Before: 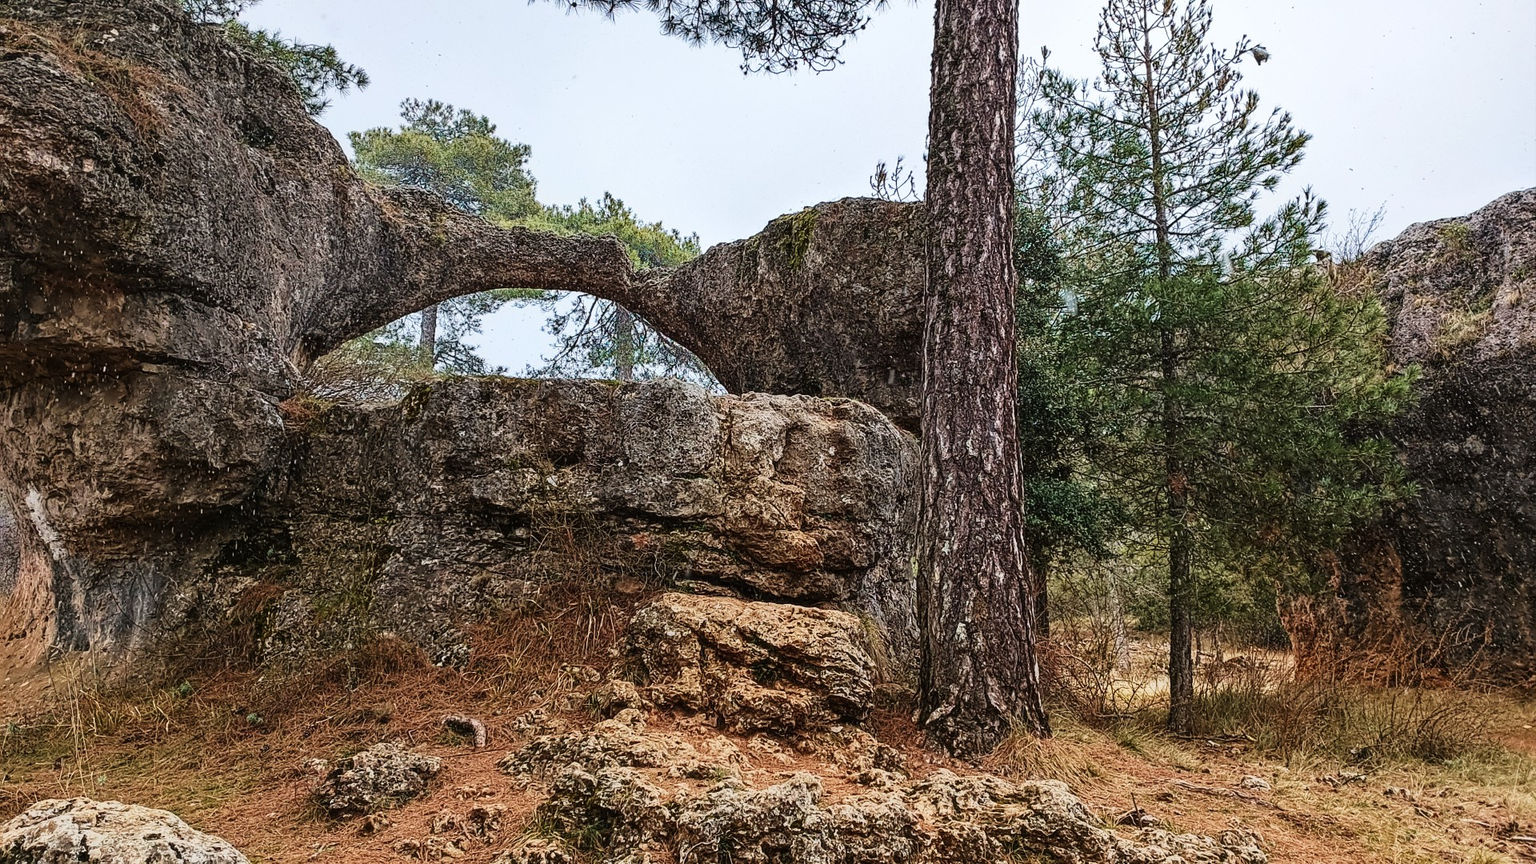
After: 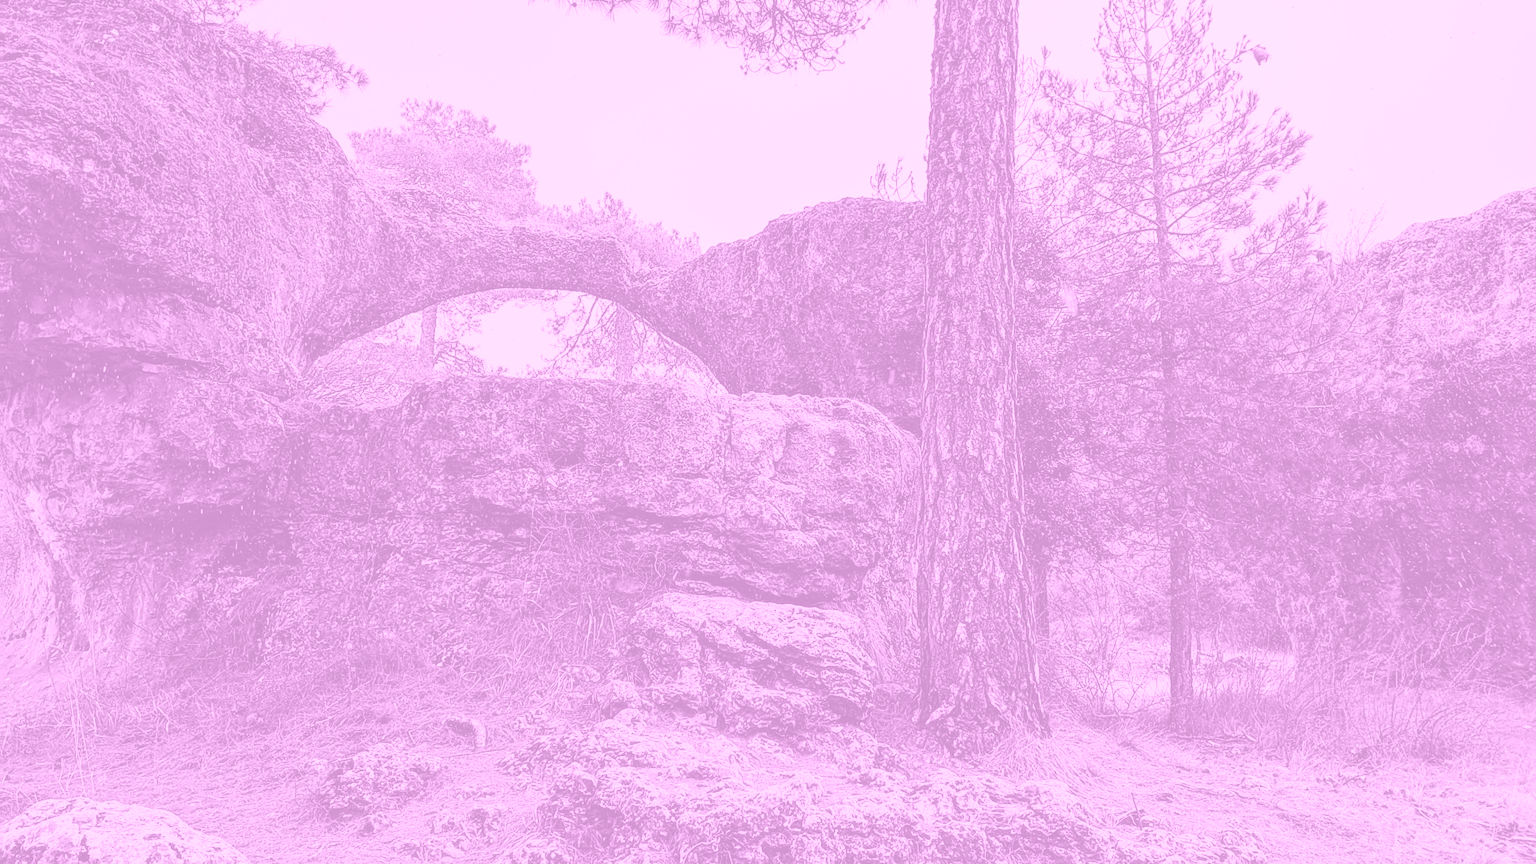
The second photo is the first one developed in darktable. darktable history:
tone equalizer: on, module defaults
colorize: hue 331.2°, saturation 75%, source mix 30.28%, lightness 70.52%, version 1
